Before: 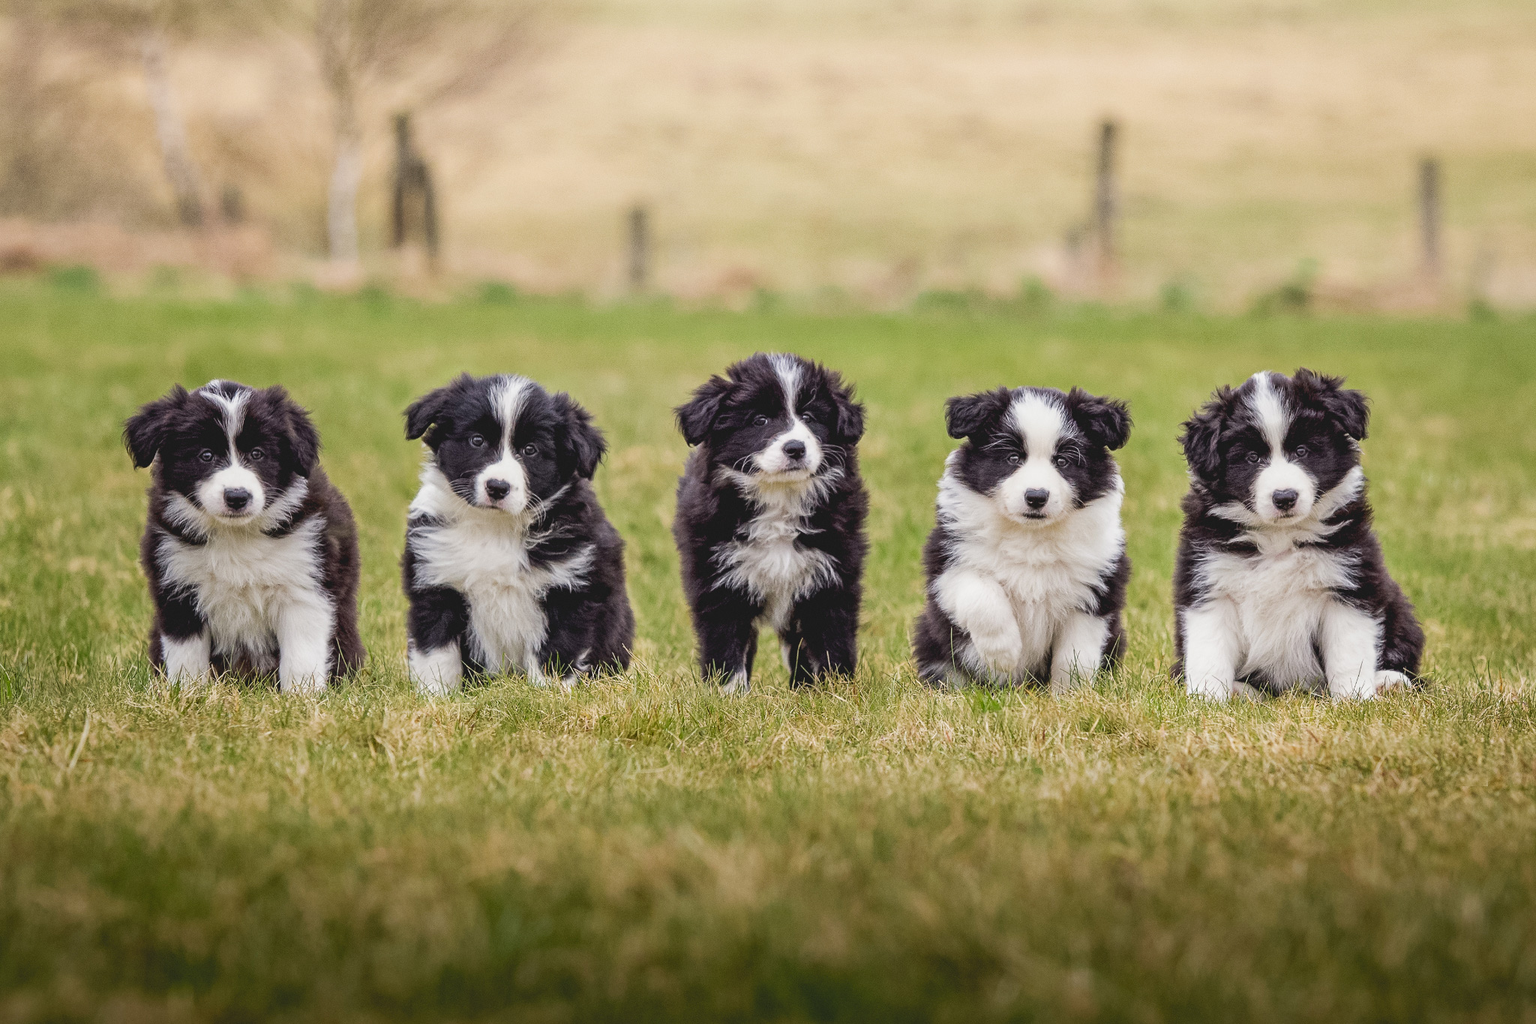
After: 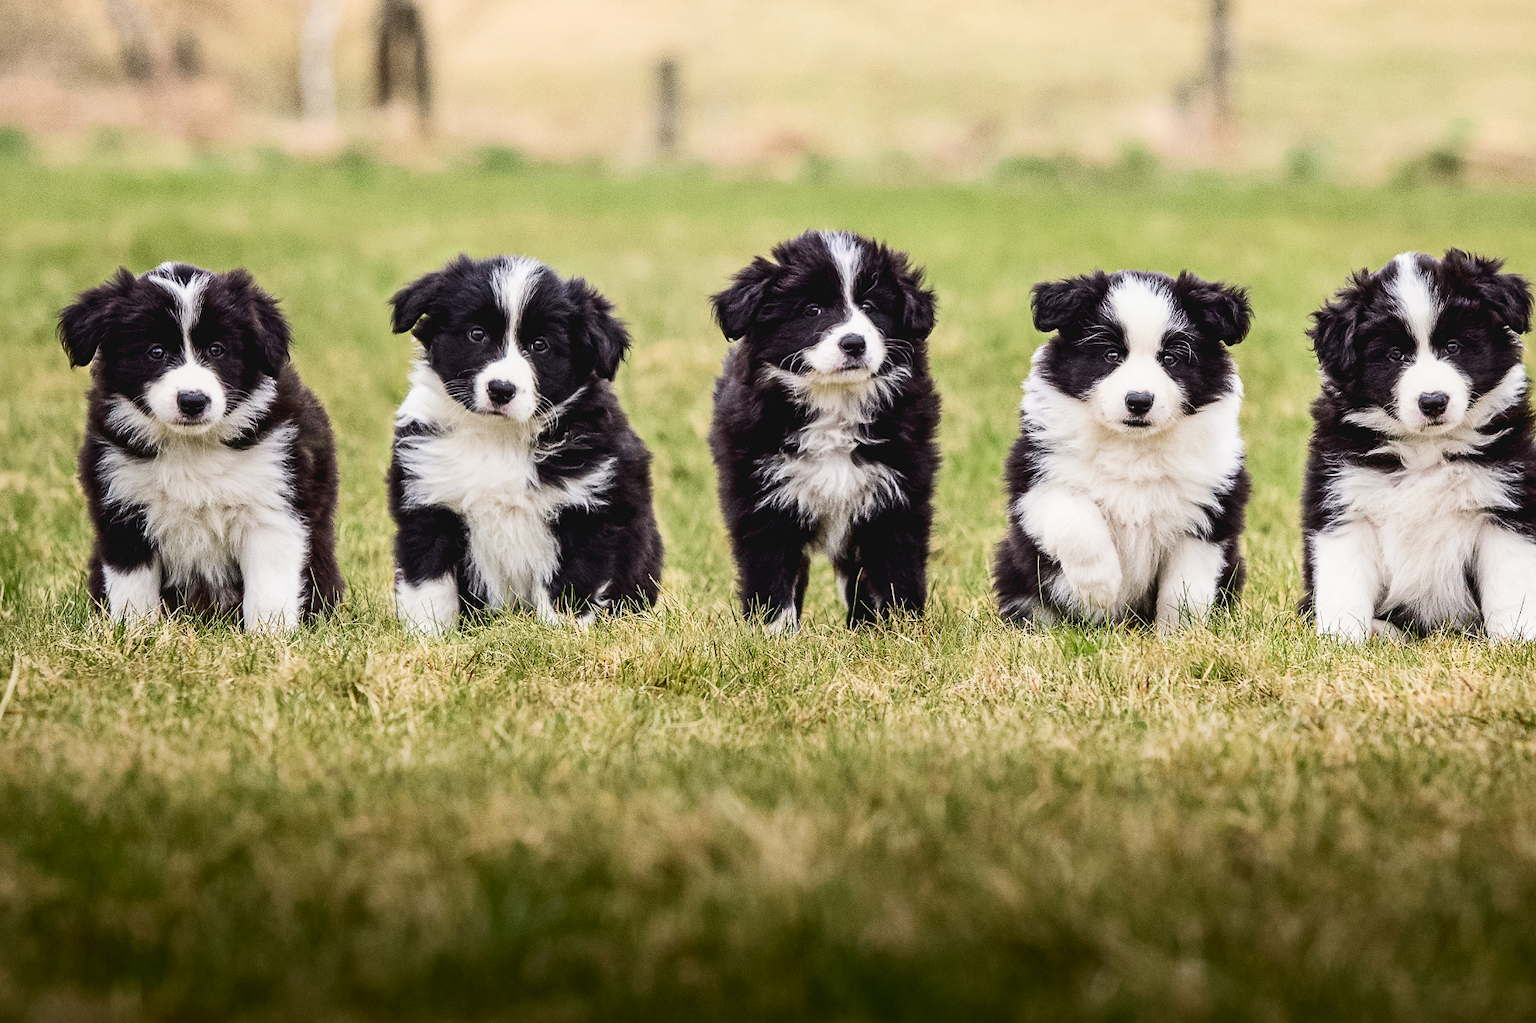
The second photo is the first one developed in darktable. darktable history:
crop and rotate: left 4.842%, top 15.51%, right 10.668%
contrast brightness saturation: contrast 0.28
